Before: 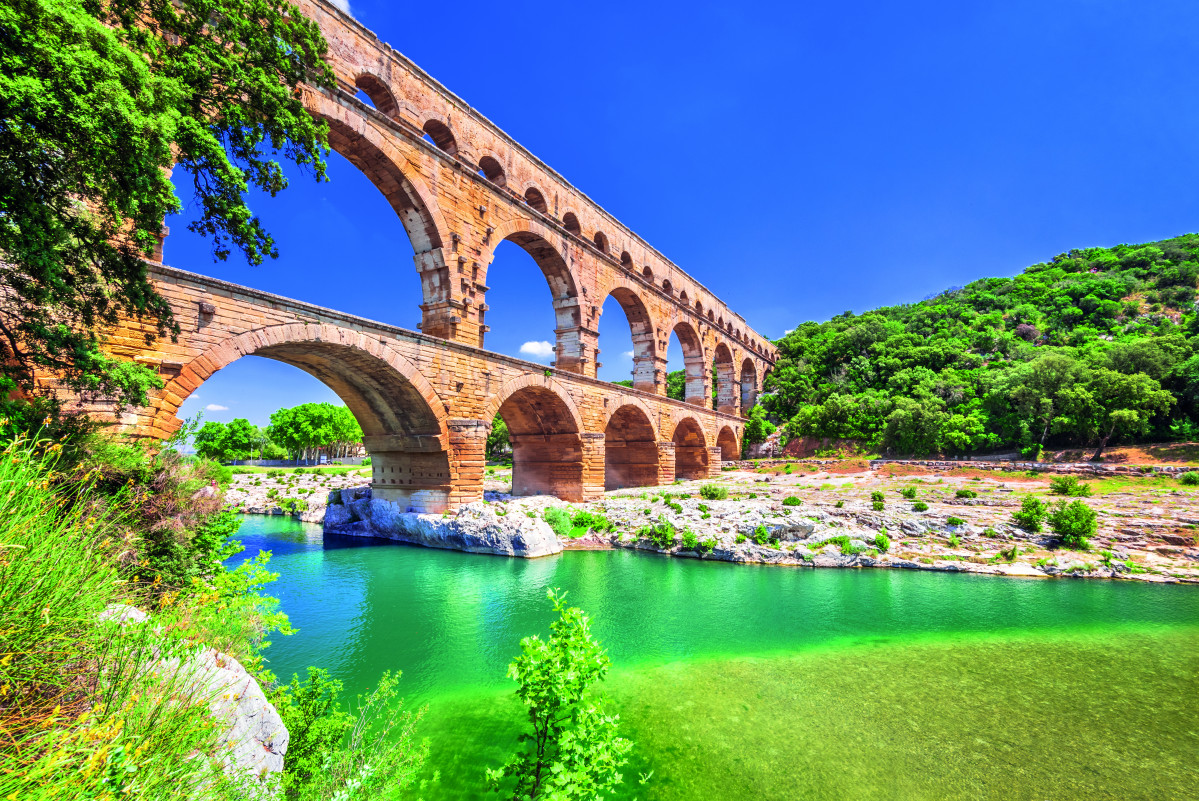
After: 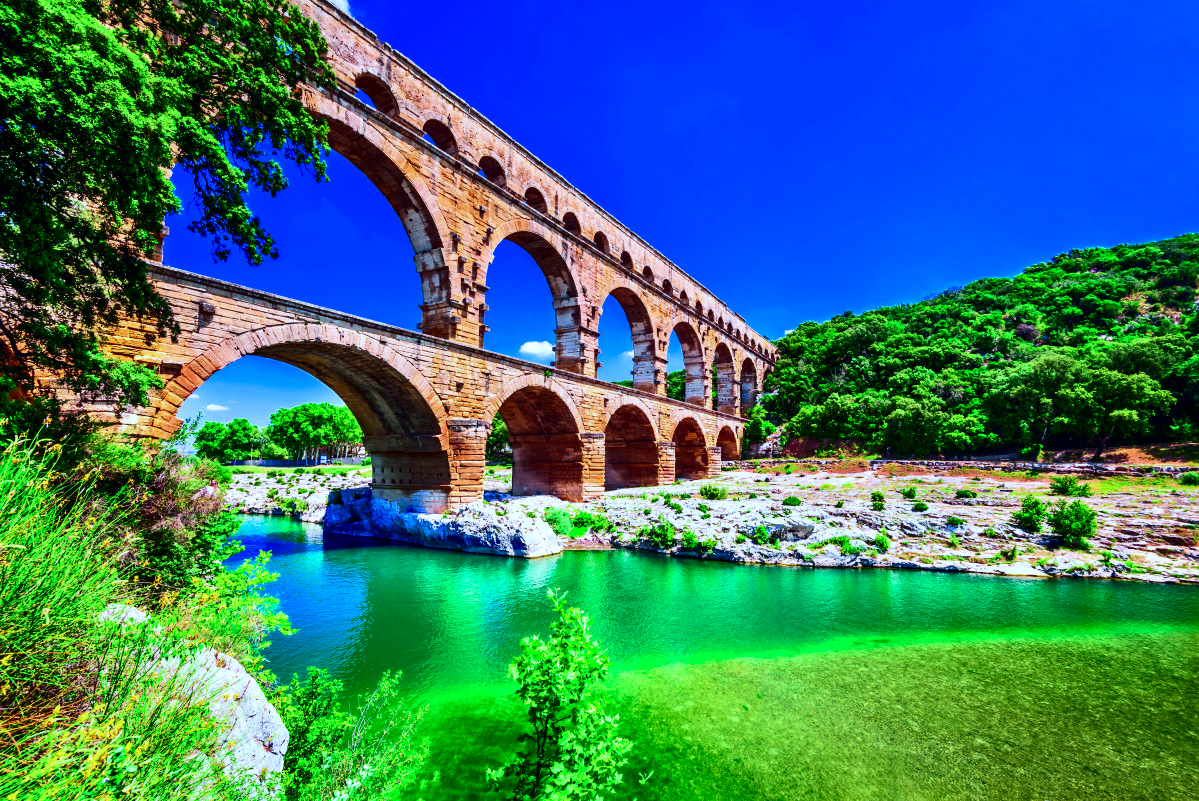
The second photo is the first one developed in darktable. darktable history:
contrast brightness saturation: contrast 0.19, brightness -0.24, saturation 0.11
haze removal: compatibility mode true, adaptive false
color calibration: x 0.38, y 0.39, temperature 4086.04 K
